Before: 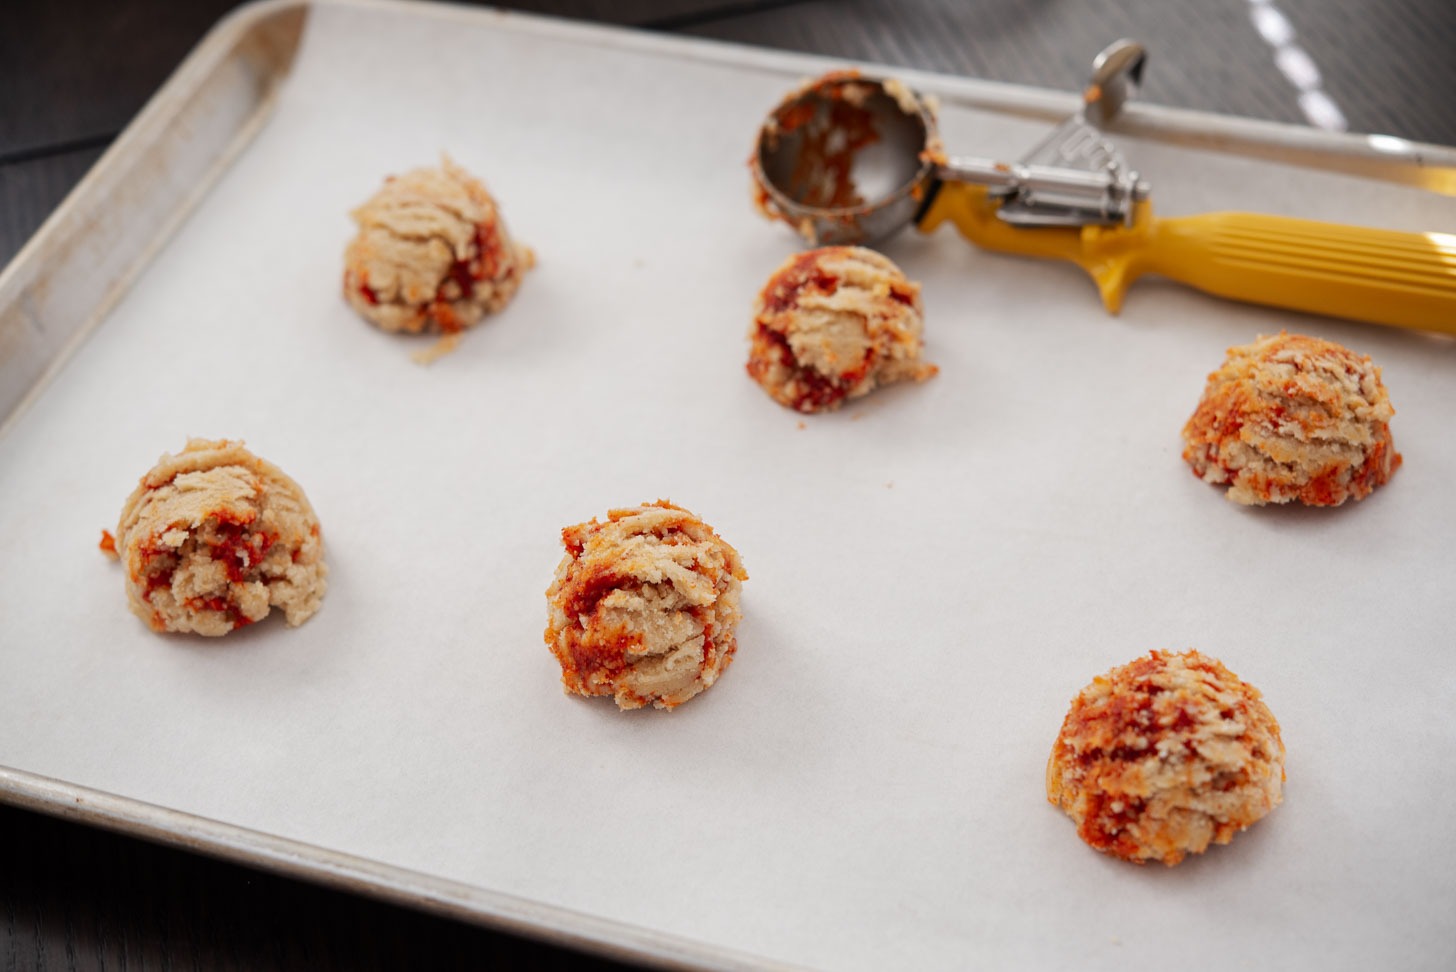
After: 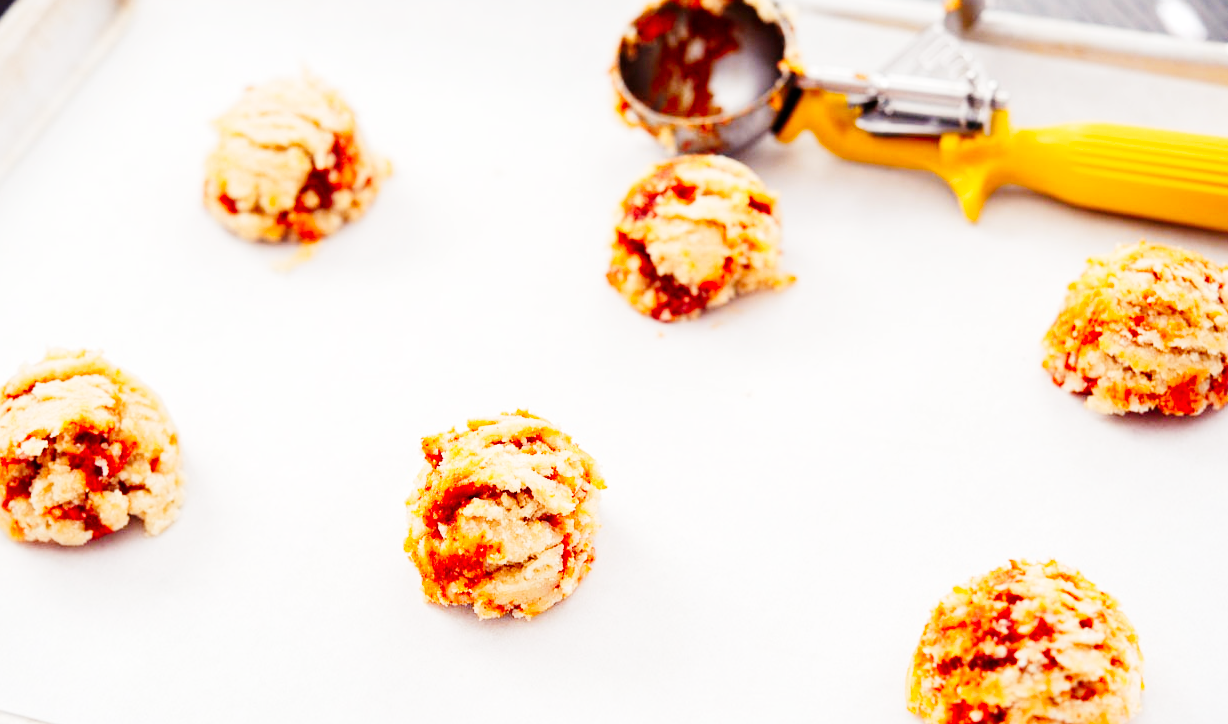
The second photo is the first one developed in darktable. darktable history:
tone curve: curves: ch0 [(0, 0) (0.004, 0) (0.133, 0.071) (0.325, 0.456) (0.832, 0.957) (1, 1)], preserve colors none
crop and rotate: left 9.688%, top 9.374%, right 5.951%, bottom 16.111%
color balance rgb: shadows lift › luminance -21.623%, shadows lift › chroma 6.641%, shadows lift › hue 268.79°, perceptual saturation grading › global saturation 8.712%, perceptual brilliance grading › global brilliance 10.059%, perceptual brilliance grading › shadows 15.592%, global vibrance 3.821%
